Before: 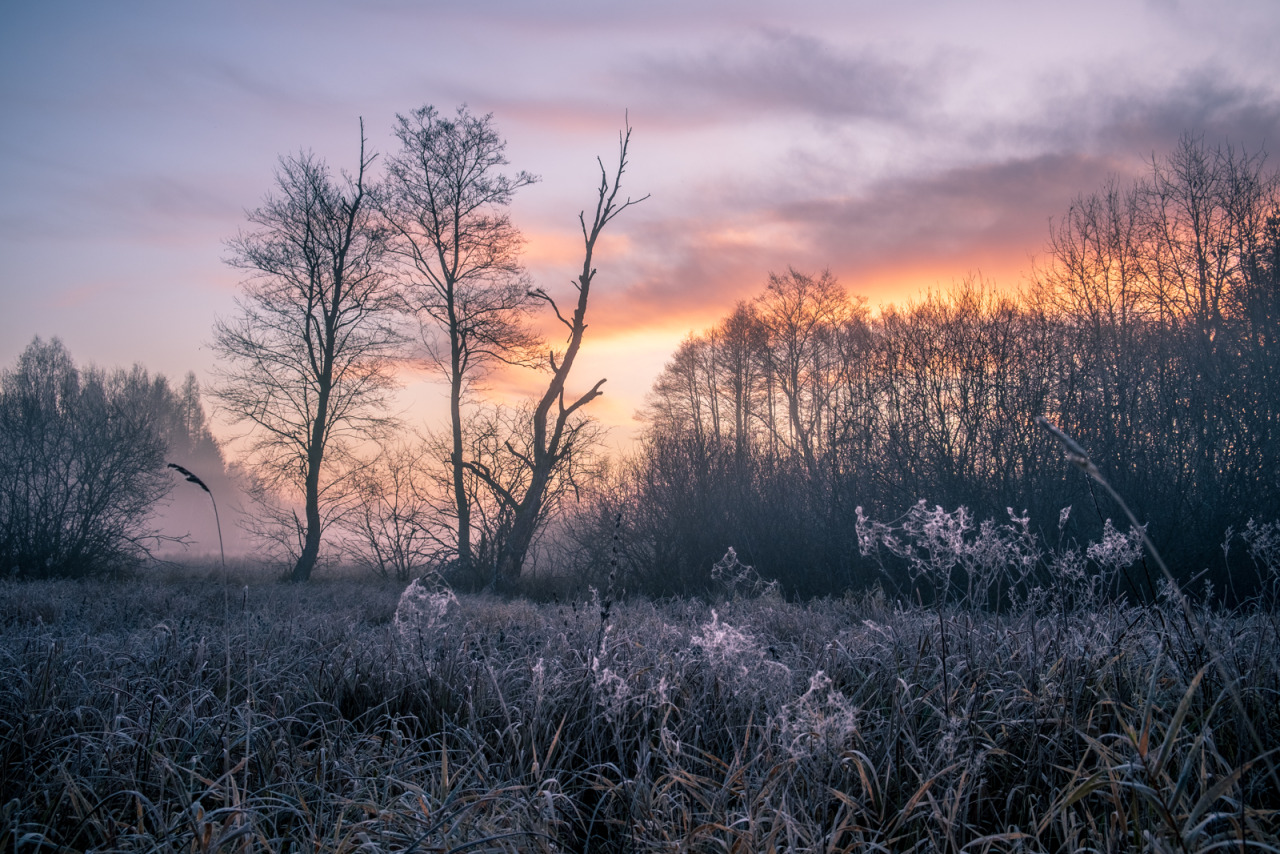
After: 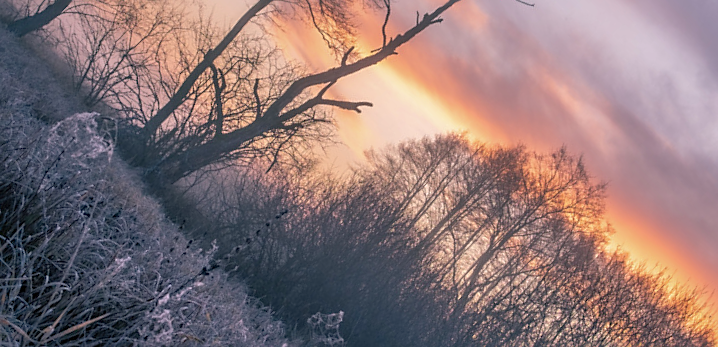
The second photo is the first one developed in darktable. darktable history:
crop and rotate: angle -44.85°, top 16.414%, right 0.885%, bottom 11.748%
sharpen: radius 1.811, amount 0.402, threshold 1.739
shadows and highlights: on, module defaults
